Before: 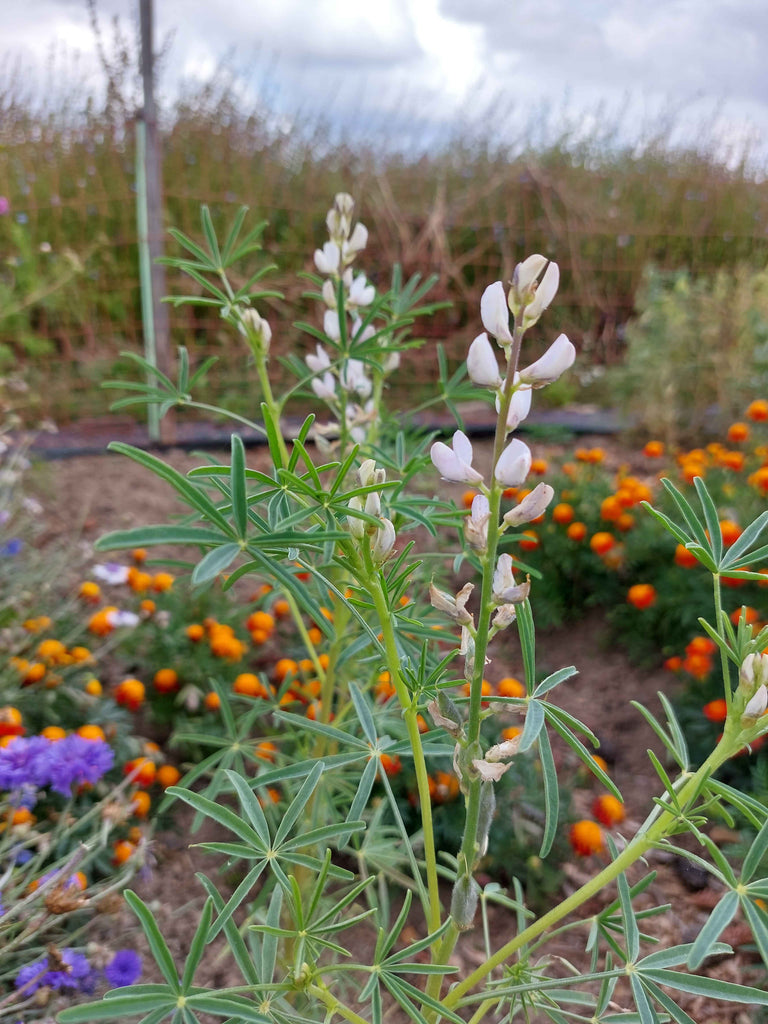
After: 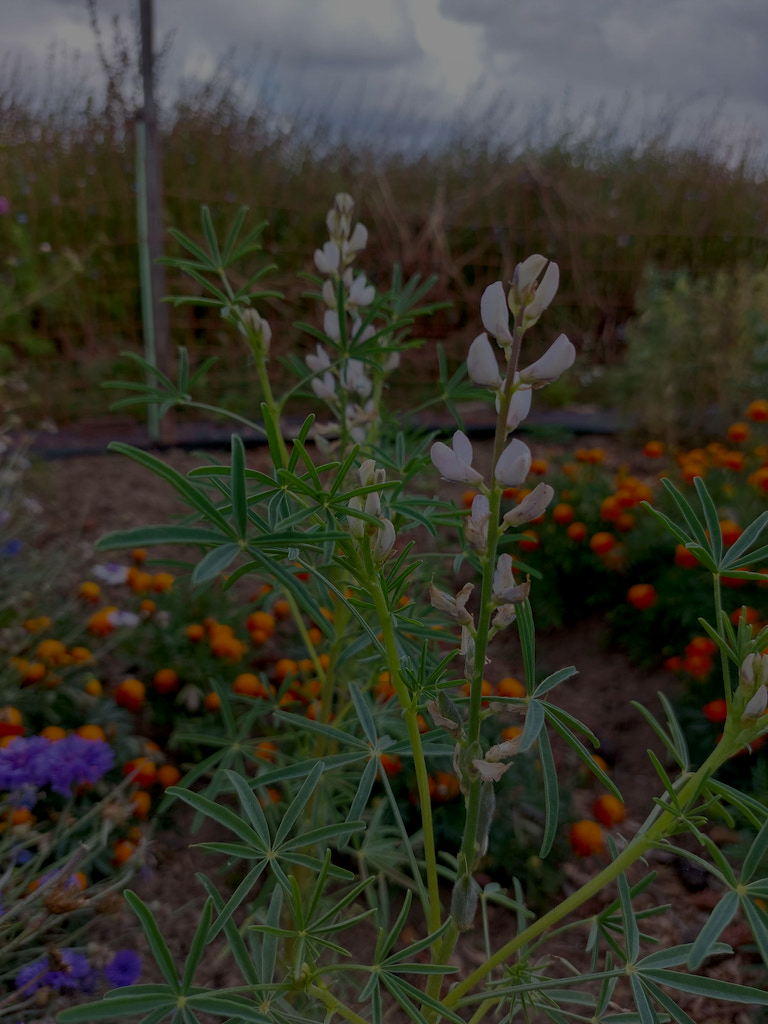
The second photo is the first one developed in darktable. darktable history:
exposure: exposure -2.002 EV, compensate highlight preservation false
shadows and highlights: shadows -40.15, highlights 62.88, soften with gaussian
local contrast: highlights 100%, shadows 100%, detail 120%, midtone range 0.2
